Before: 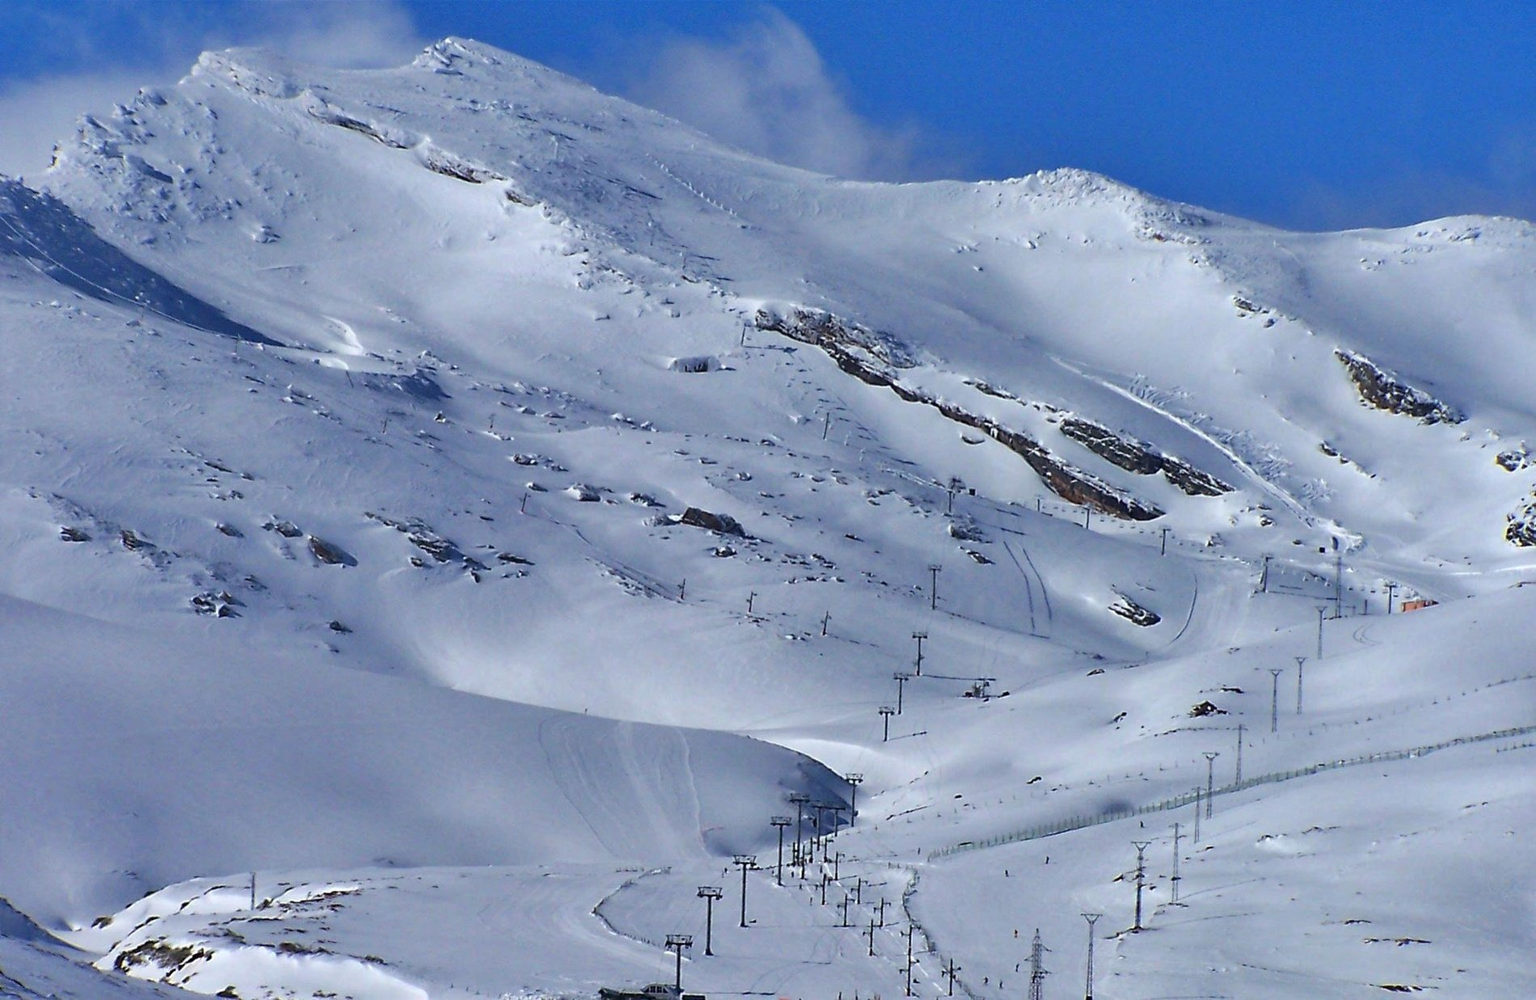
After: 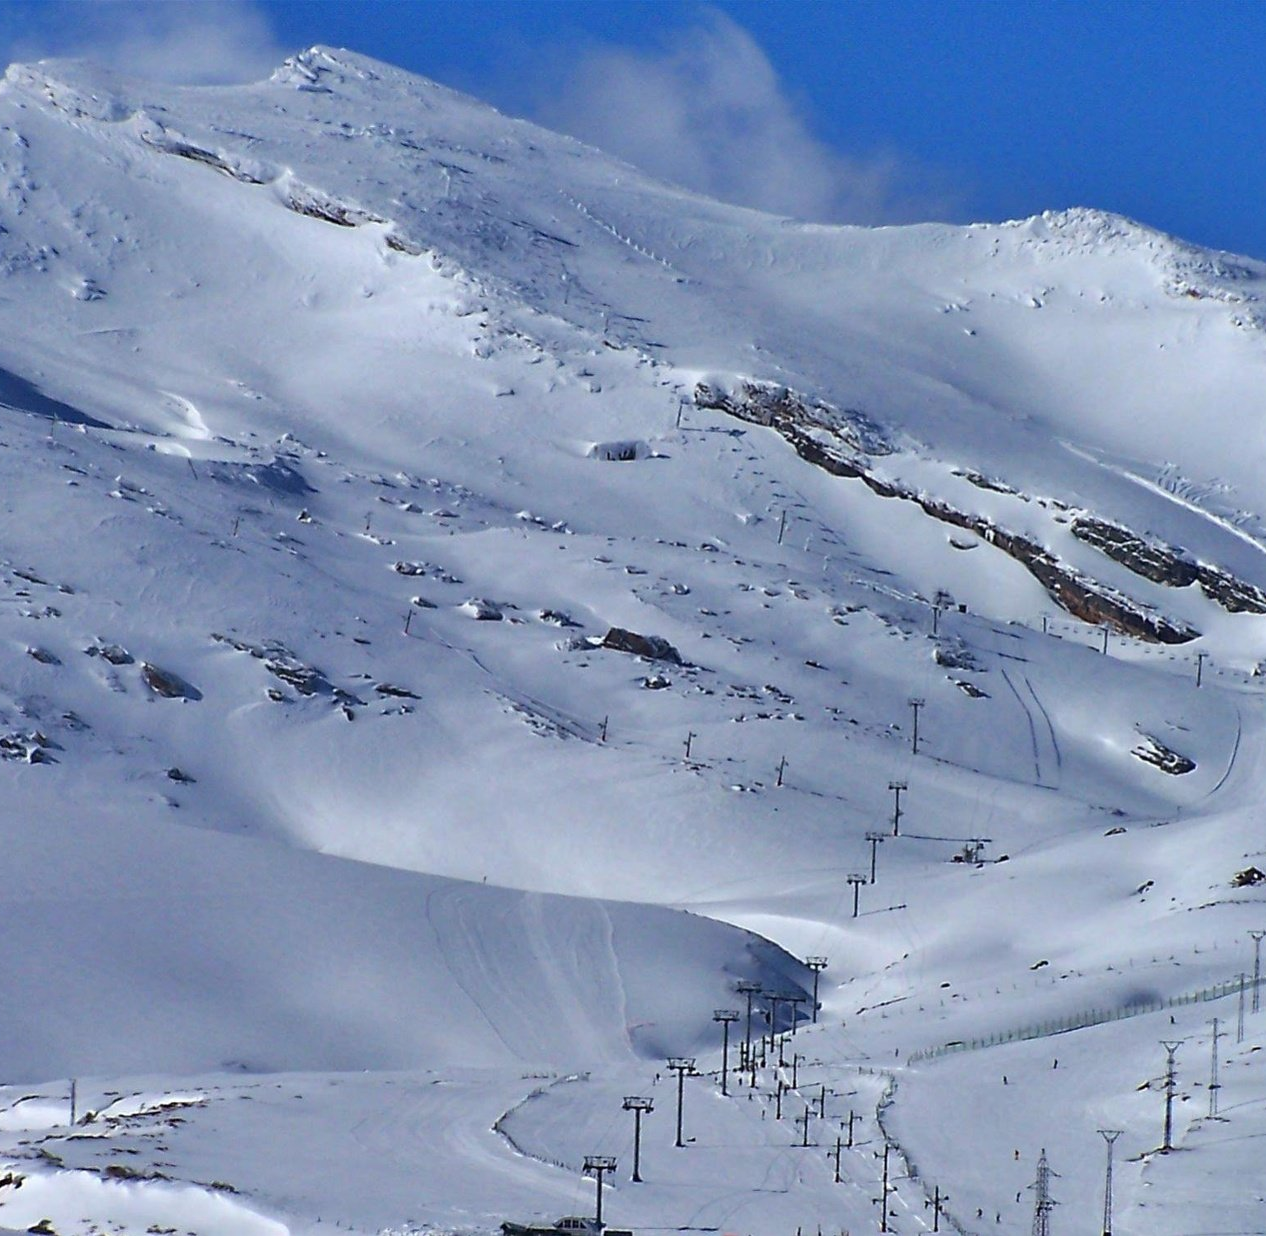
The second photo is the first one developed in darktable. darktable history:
crop and rotate: left 12.673%, right 20.66%
